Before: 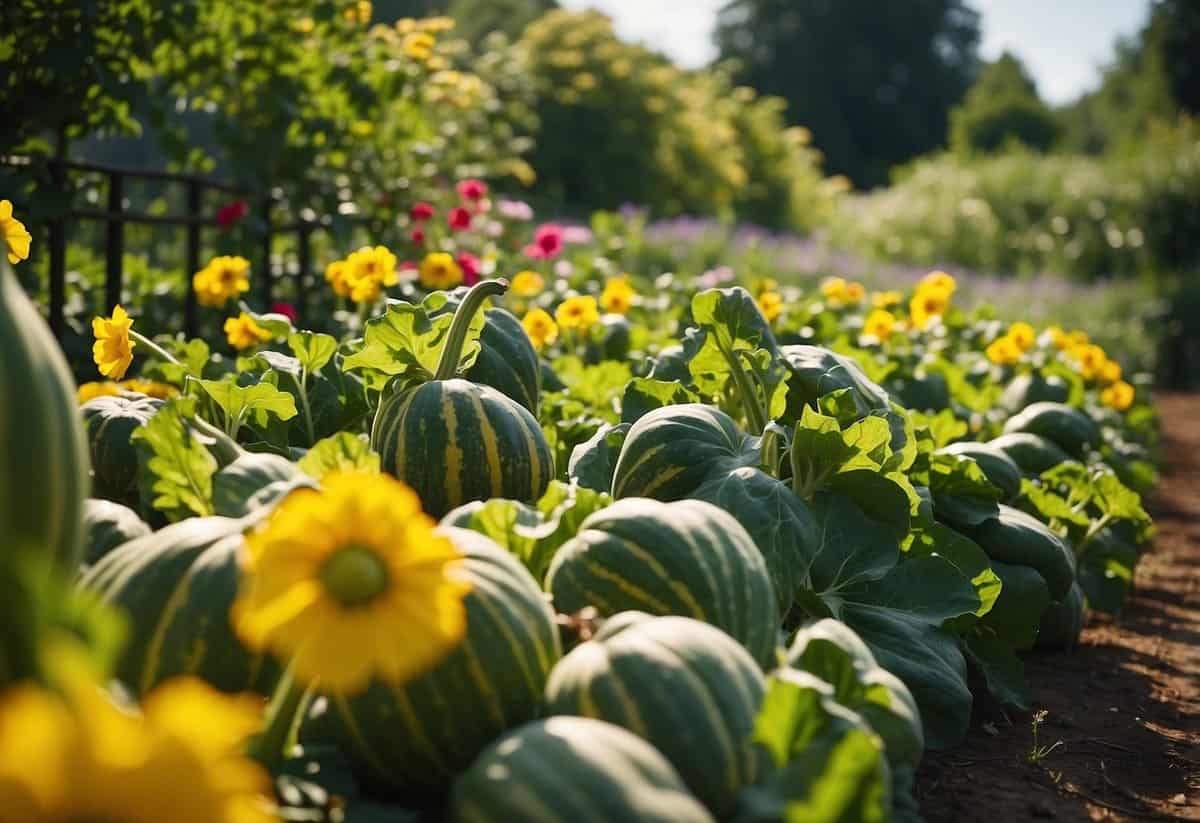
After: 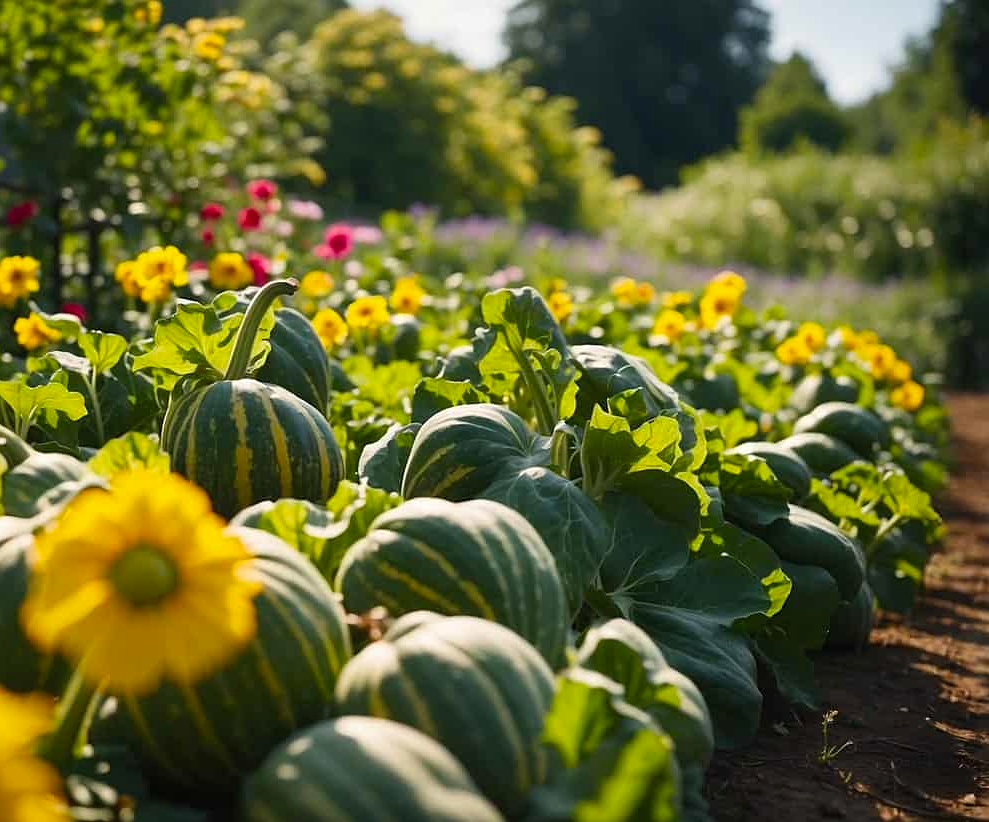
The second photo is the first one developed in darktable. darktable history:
sharpen: amount 0.2
color balance rgb: perceptual saturation grading › global saturation 10%, global vibrance 10%
crop: left 17.582%, bottom 0.031%
